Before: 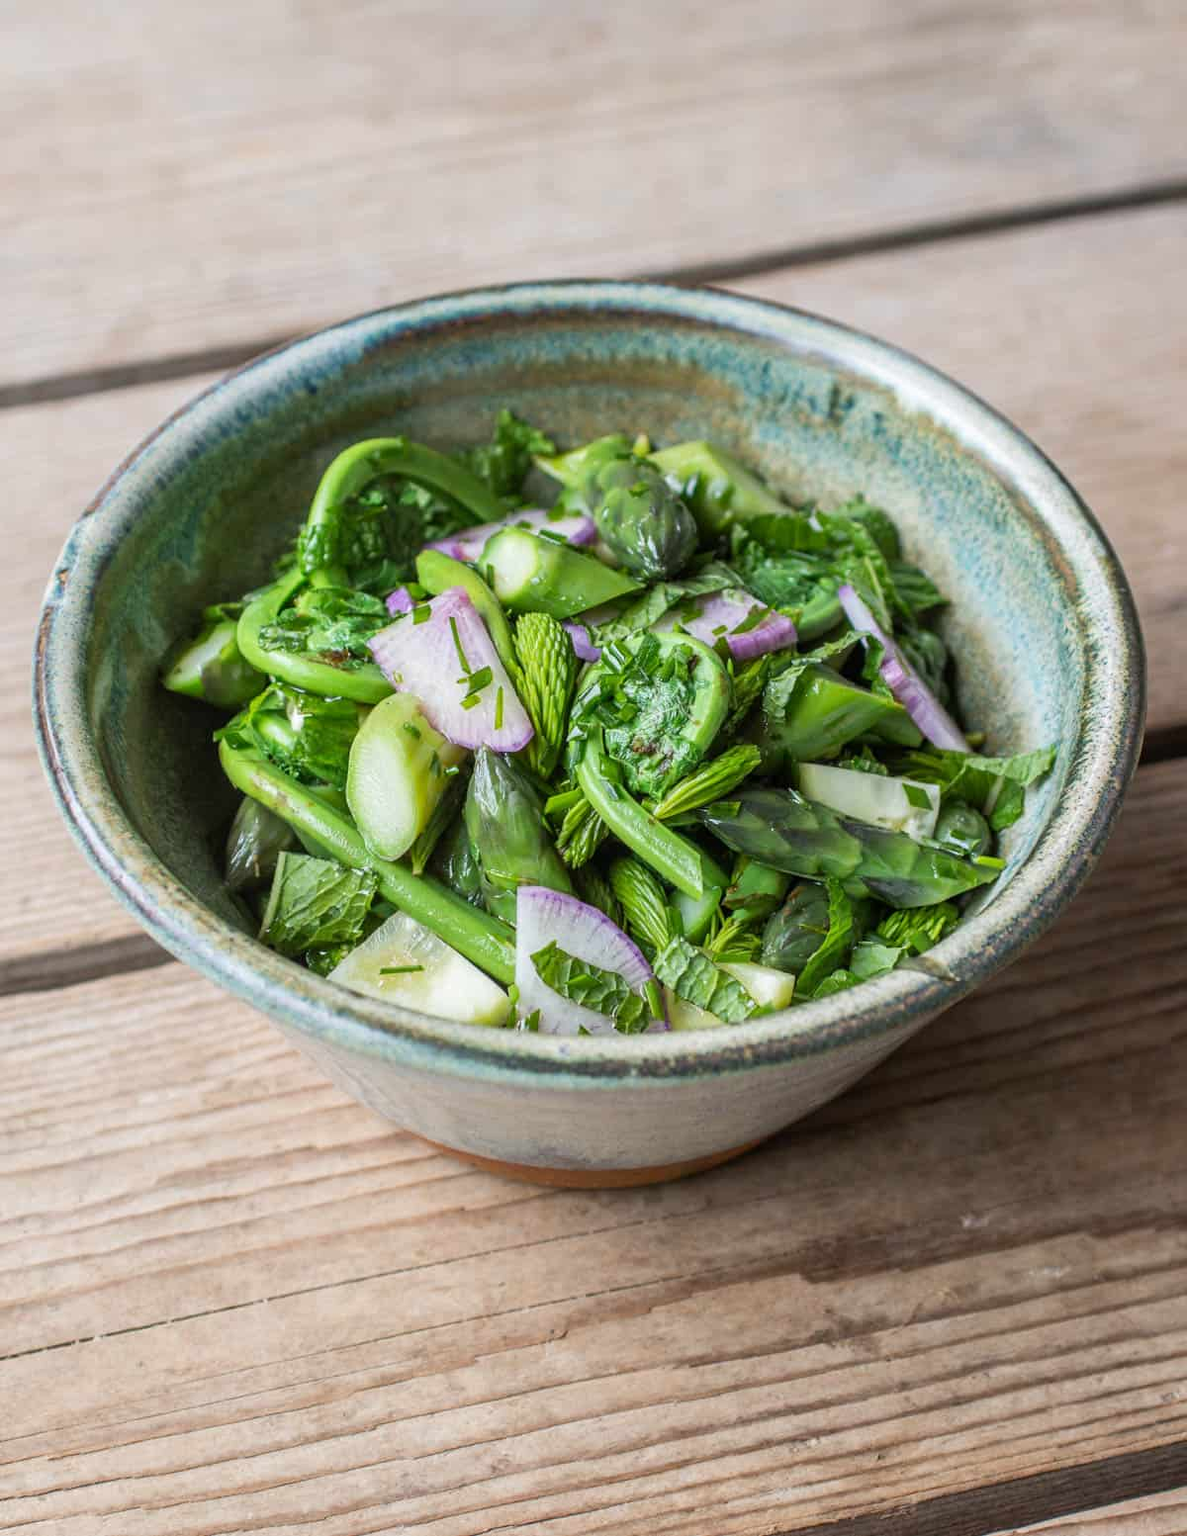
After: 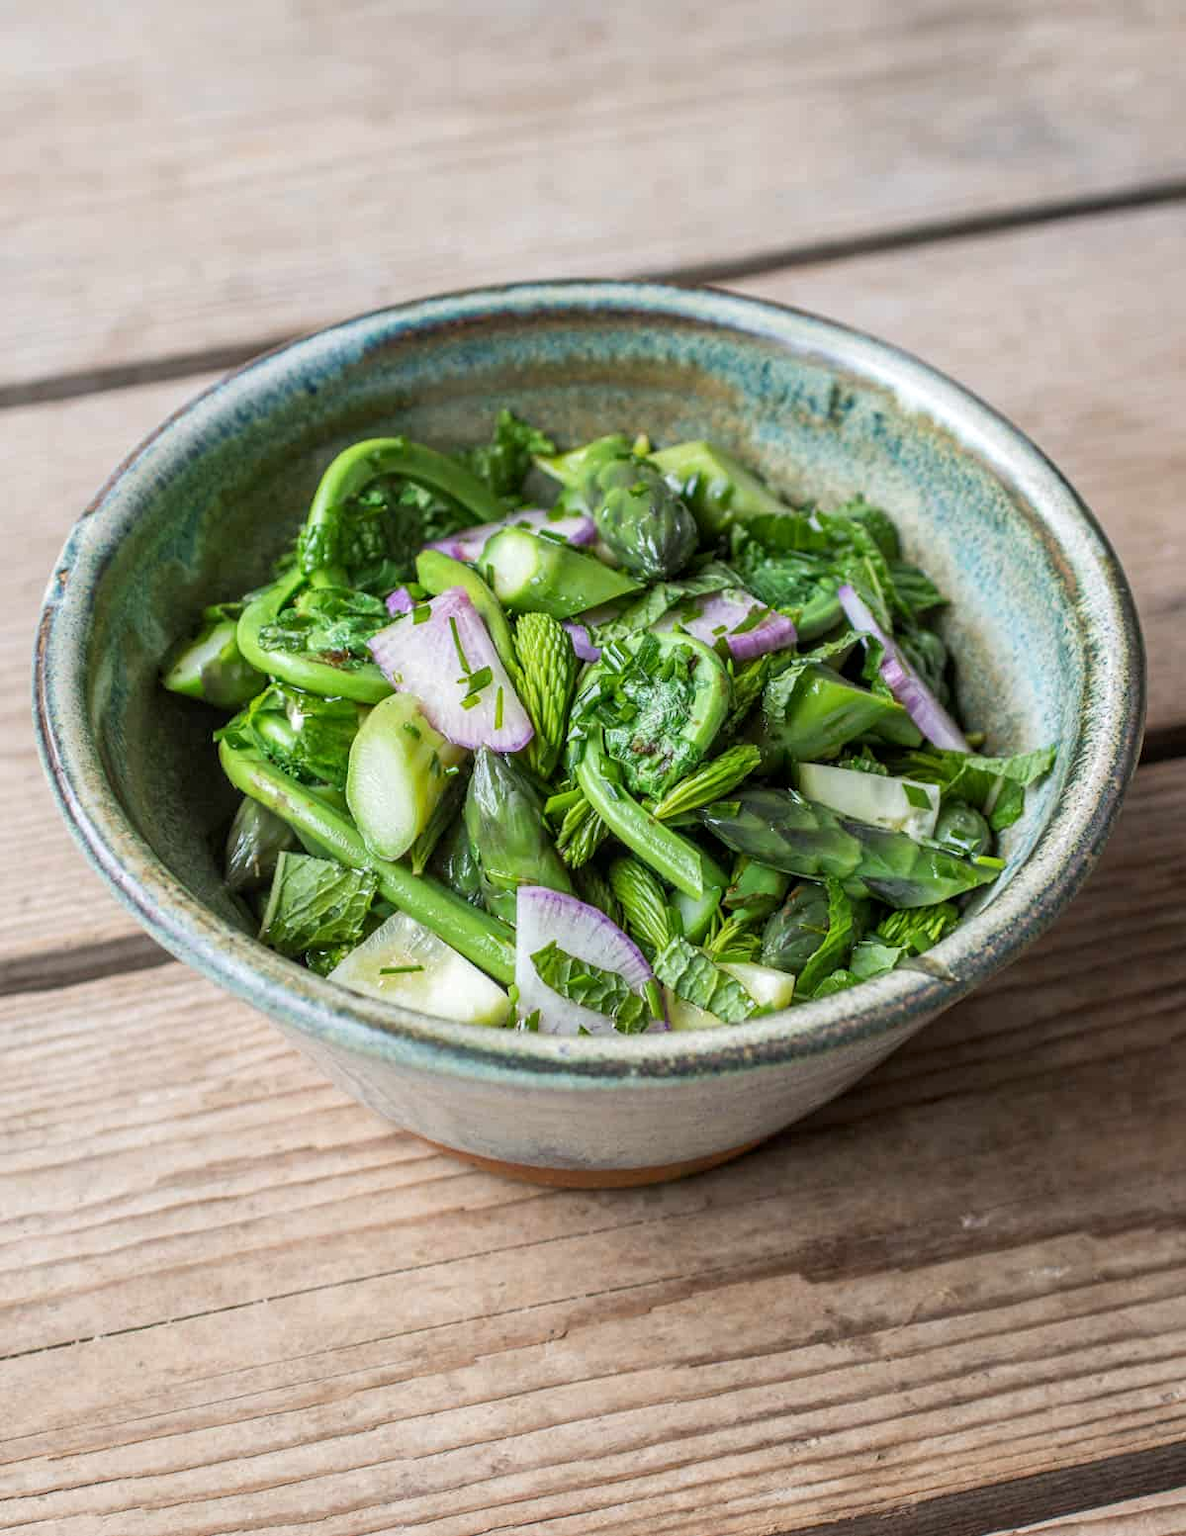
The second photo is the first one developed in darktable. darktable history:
local contrast: highlights 105%, shadows 98%, detail 119%, midtone range 0.2
